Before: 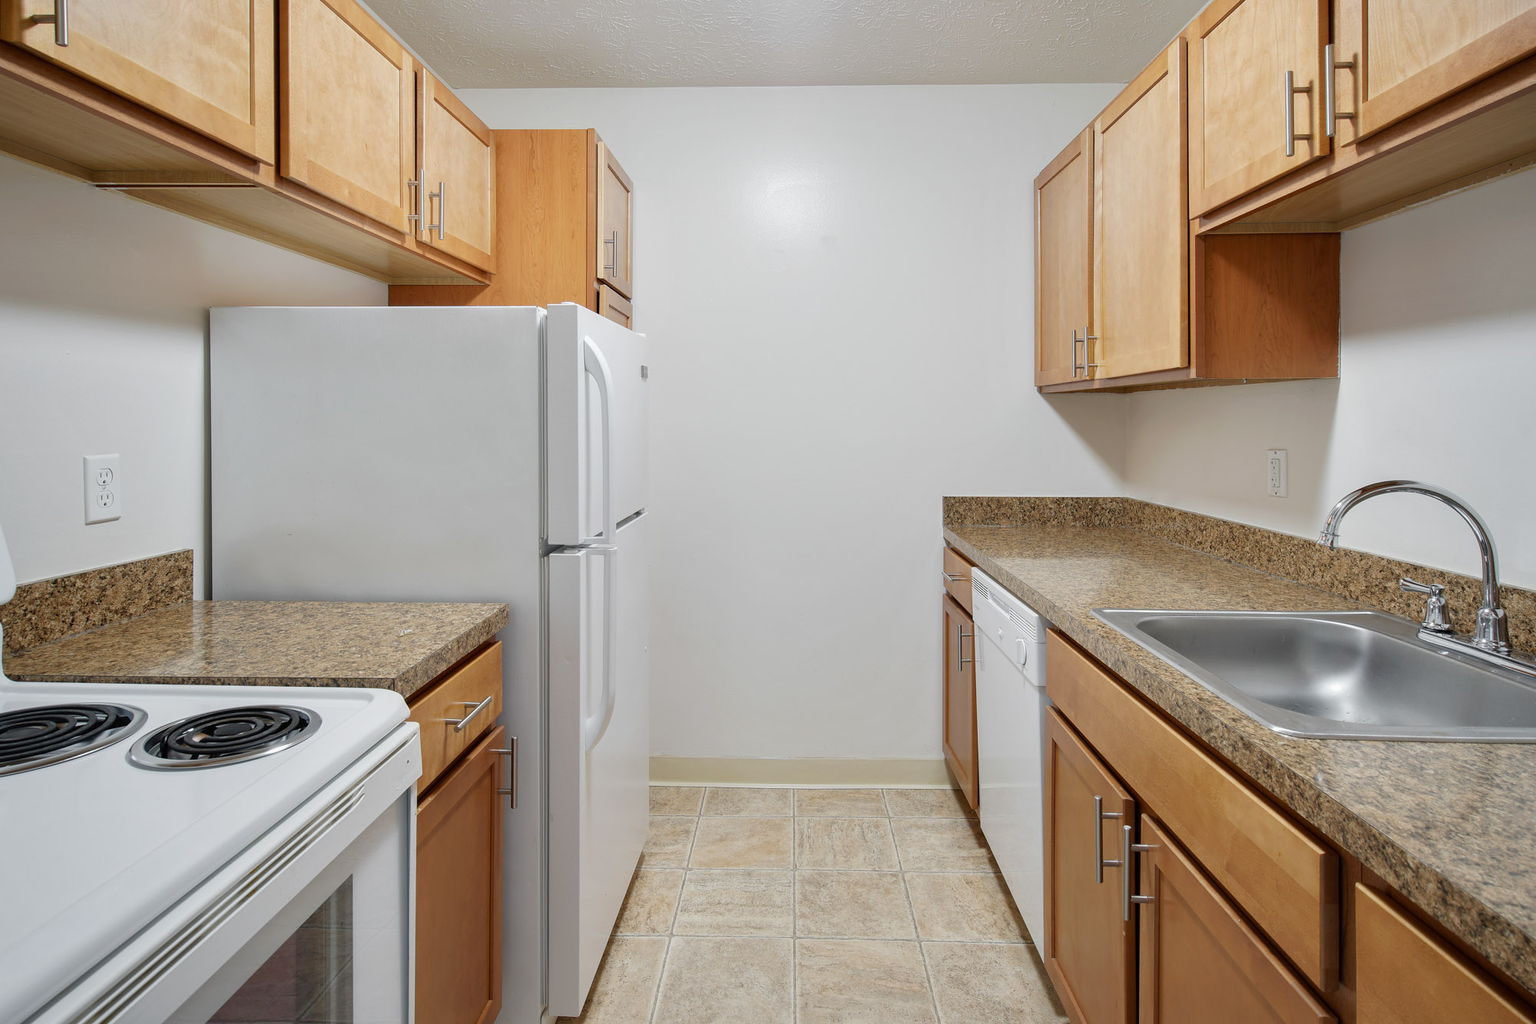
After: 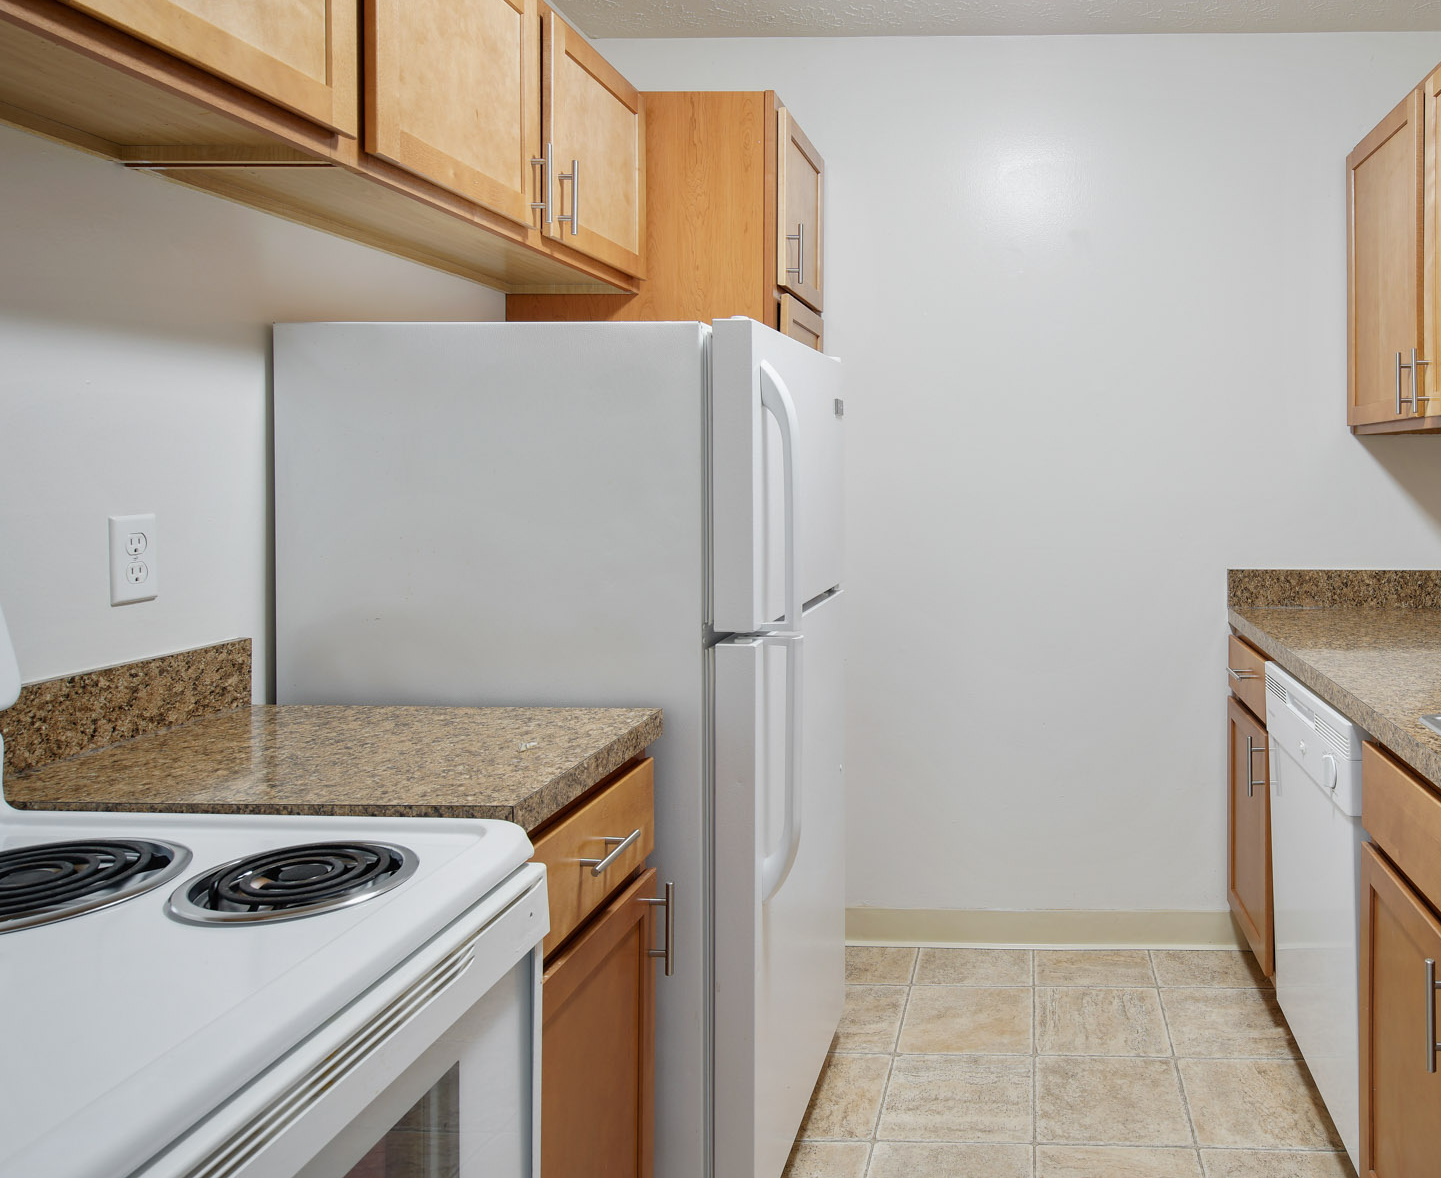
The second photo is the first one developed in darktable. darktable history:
crop: top 5.789%, right 27.912%, bottom 5.784%
